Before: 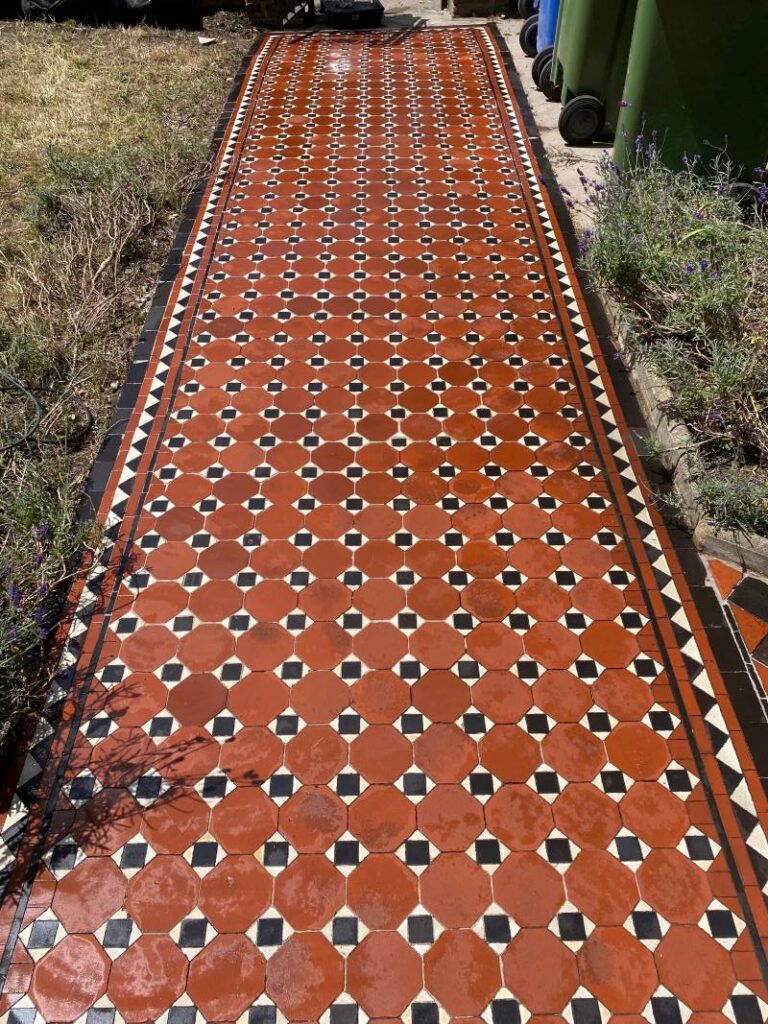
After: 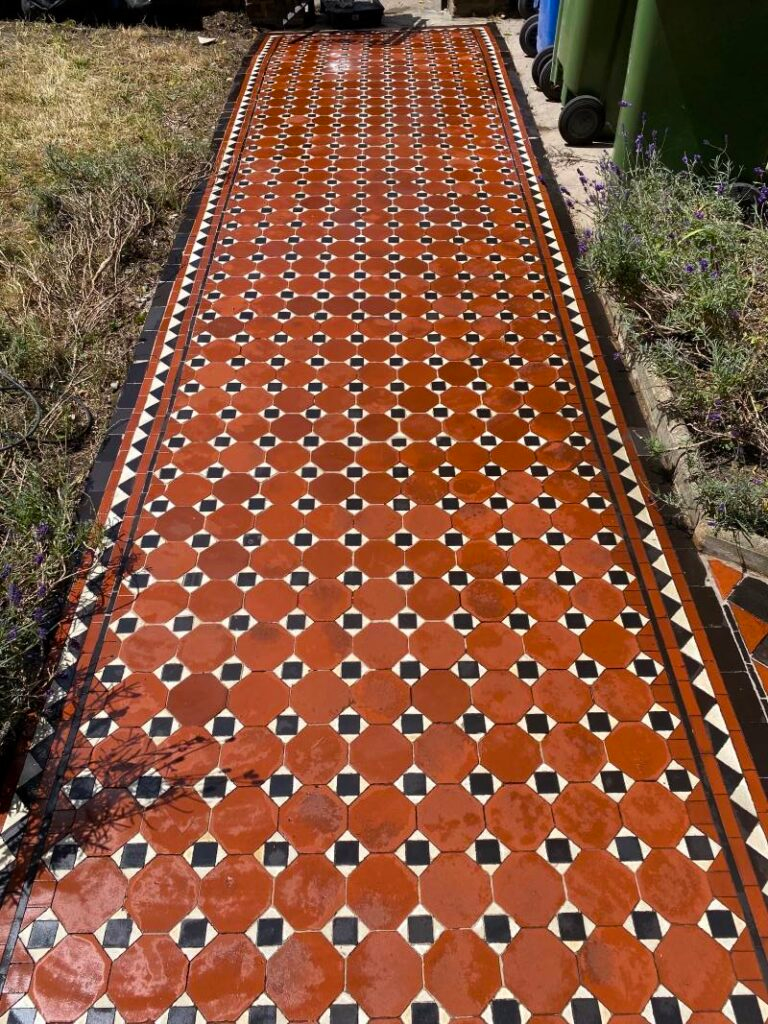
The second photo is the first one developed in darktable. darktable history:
color balance rgb: shadows lift › luminance -19.615%, perceptual saturation grading › global saturation 16.307%
